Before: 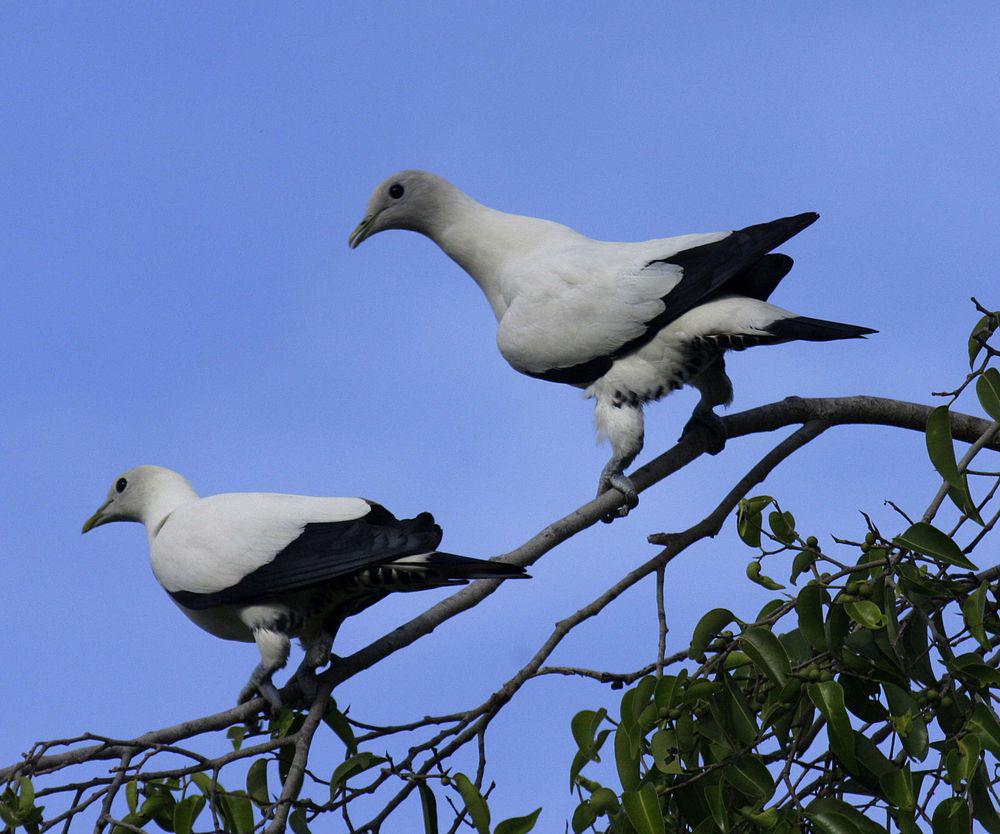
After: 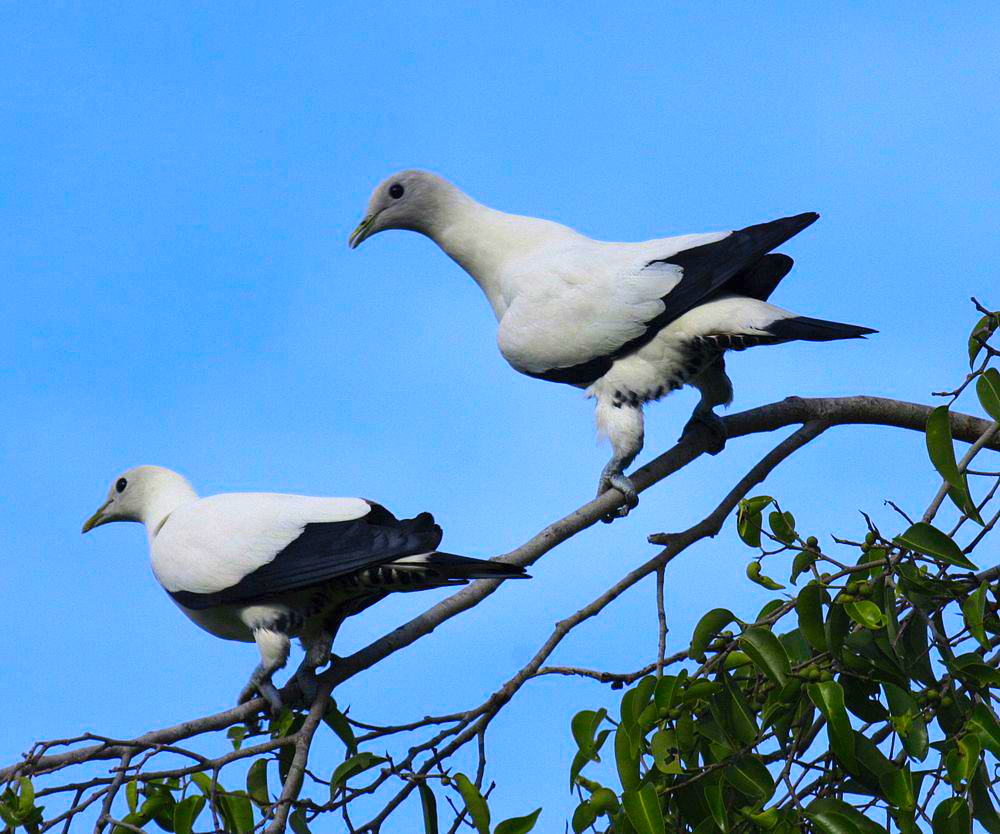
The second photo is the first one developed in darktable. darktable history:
contrast brightness saturation: contrast 0.2, brightness 0.199, saturation 0.787
exposure: compensate highlight preservation false
